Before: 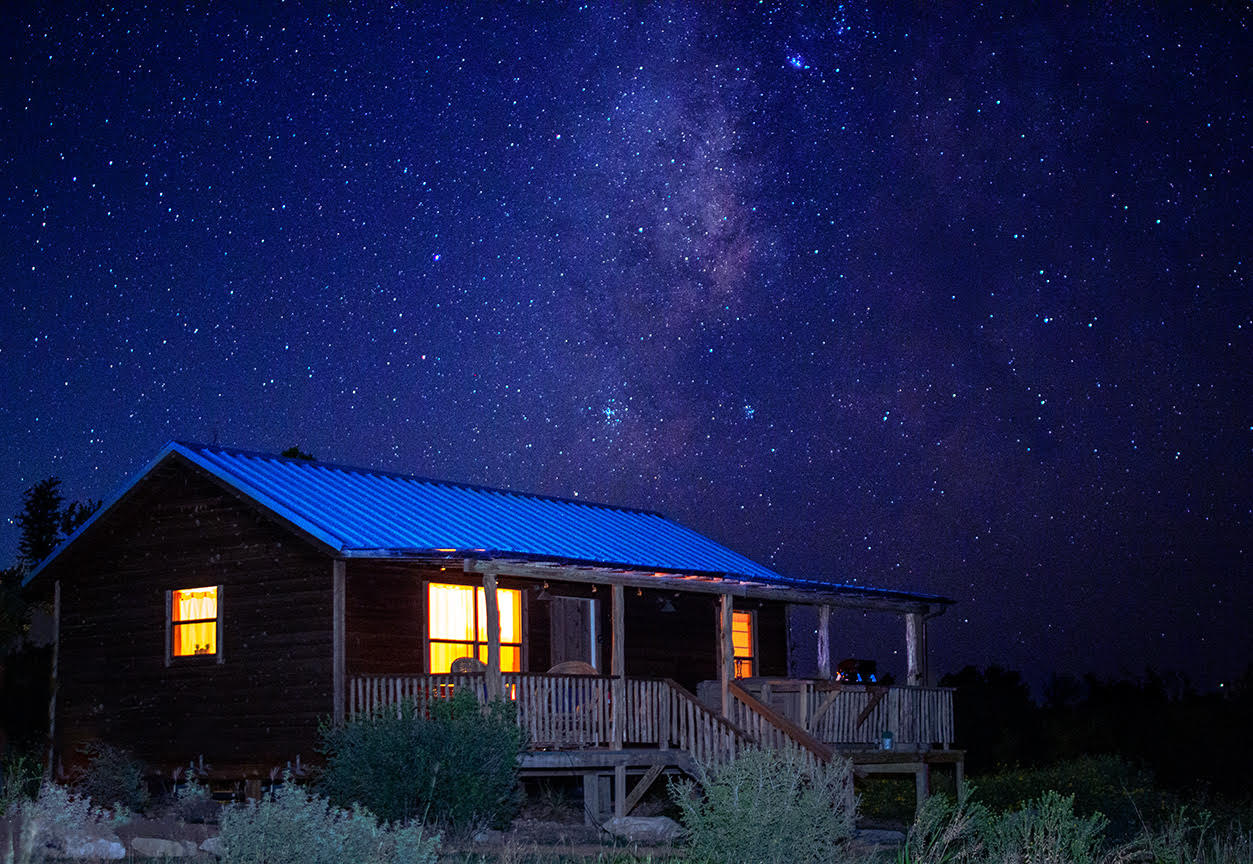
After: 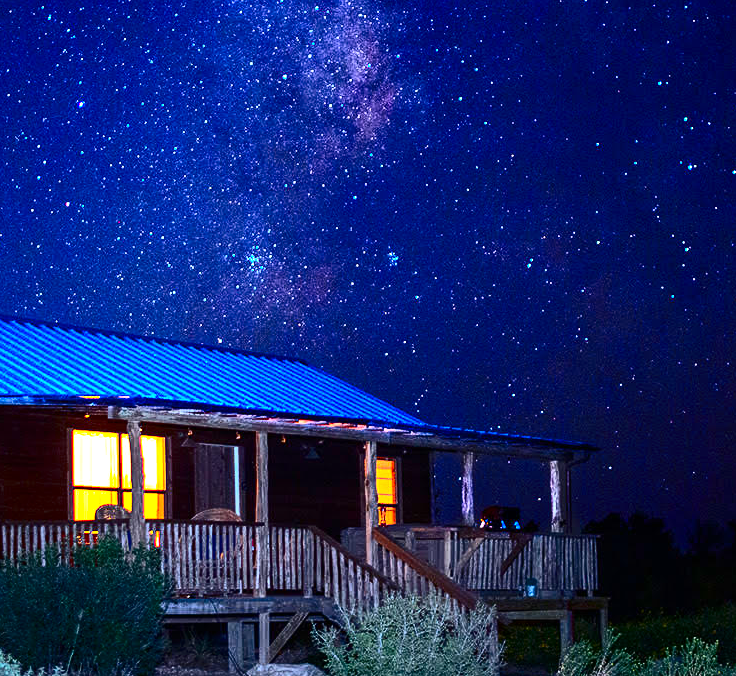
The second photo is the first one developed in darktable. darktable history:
crop and rotate: left 28.44%, top 17.812%, right 12.749%, bottom 3.935%
contrast brightness saturation: contrast 0.402, brightness 0.051, saturation 0.256
exposure: black level correction 0, exposure 0.896 EV, compensate highlight preservation false
